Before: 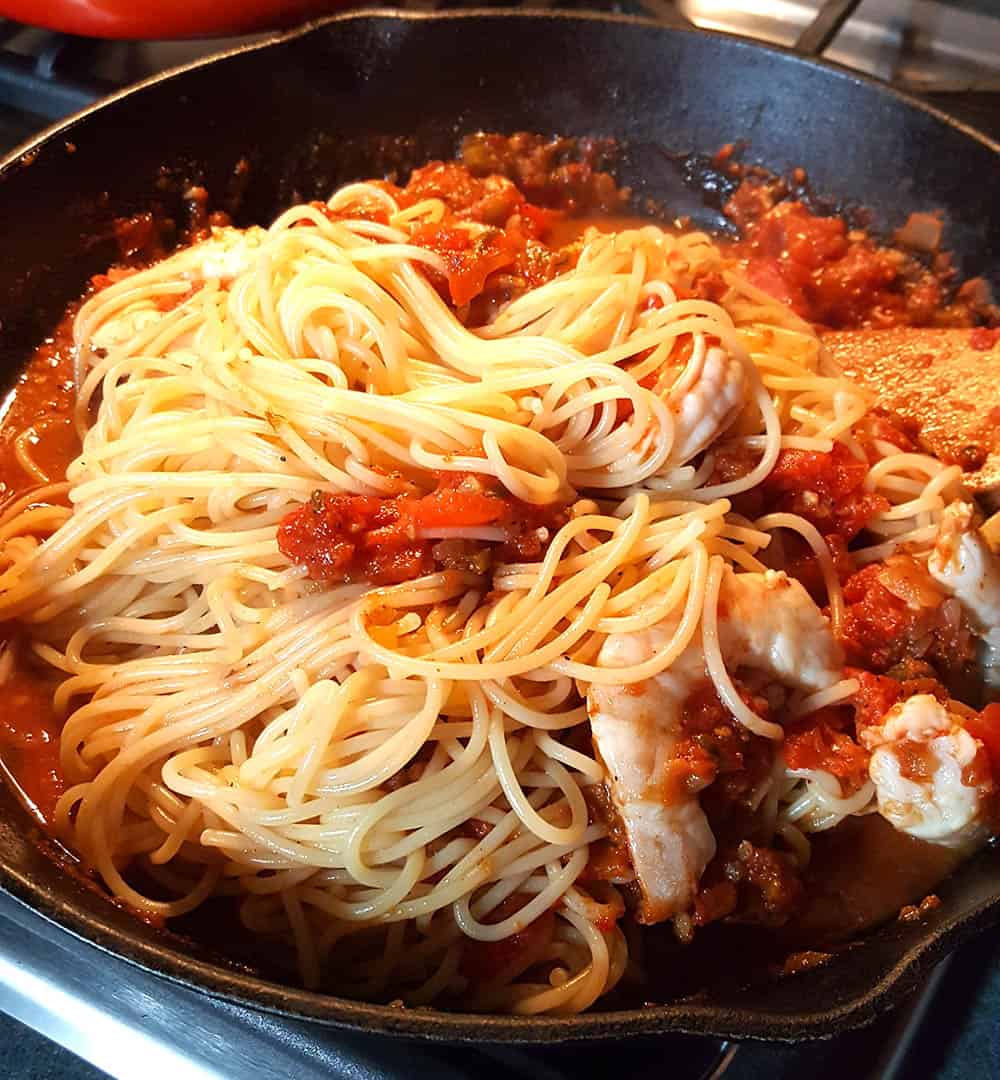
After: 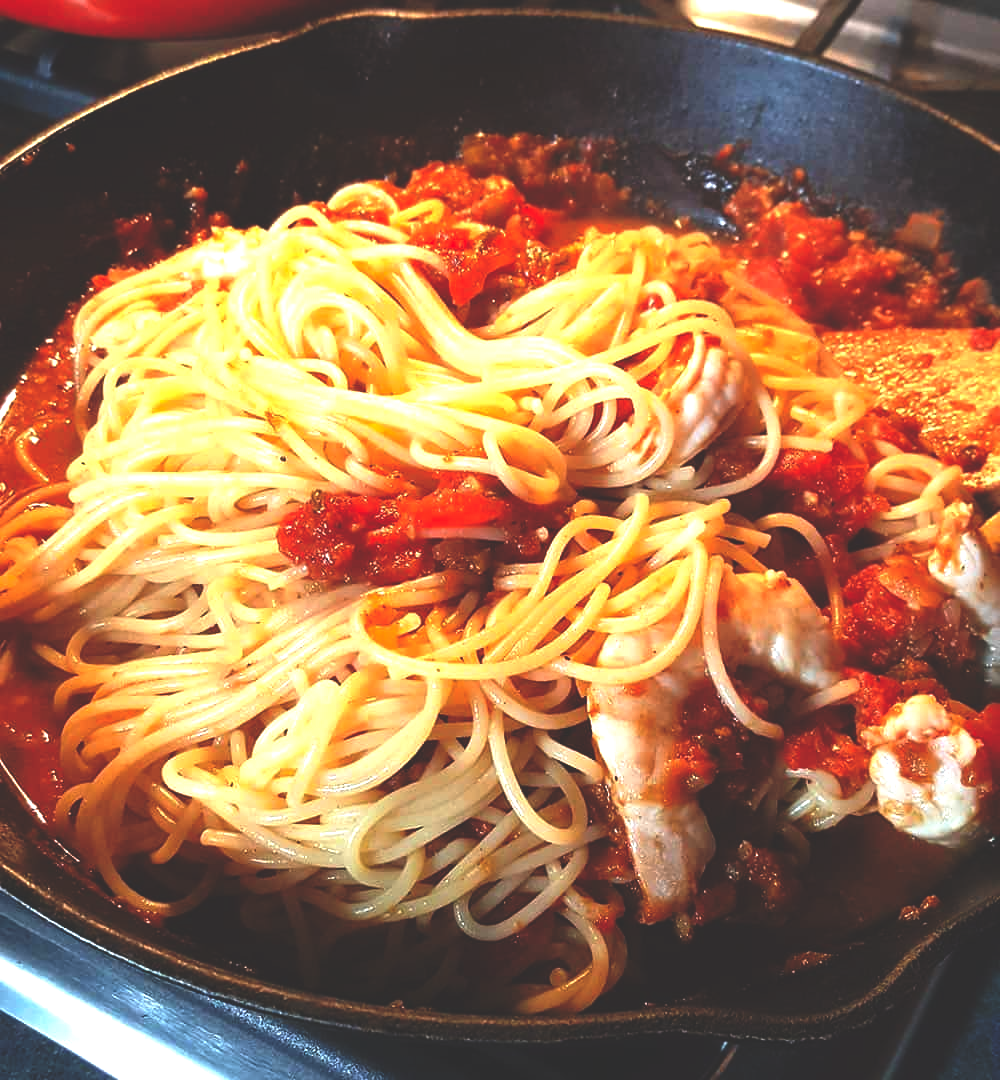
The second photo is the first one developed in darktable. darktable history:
exposure: black level correction 0.001, exposure 0.5 EV, compensate exposure bias true, compensate highlight preservation false
rgb curve: curves: ch0 [(0, 0.186) (0.314, 0.284) (0.775, 0.708) (1, 1)], compensate middle gray true, preserve colors none
